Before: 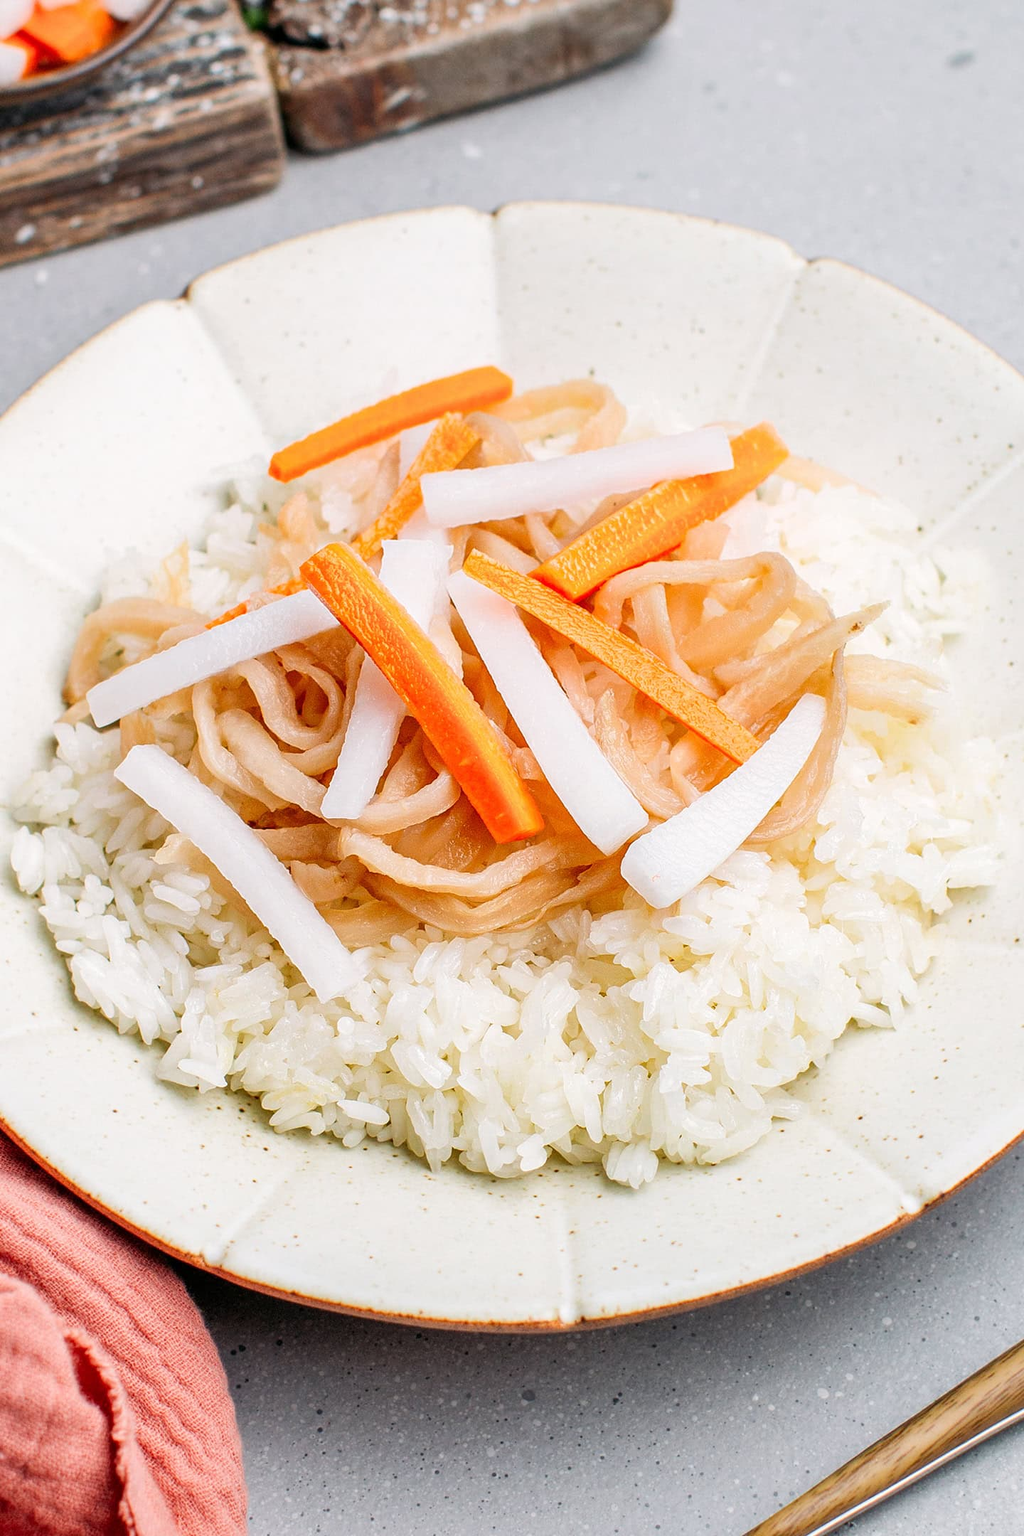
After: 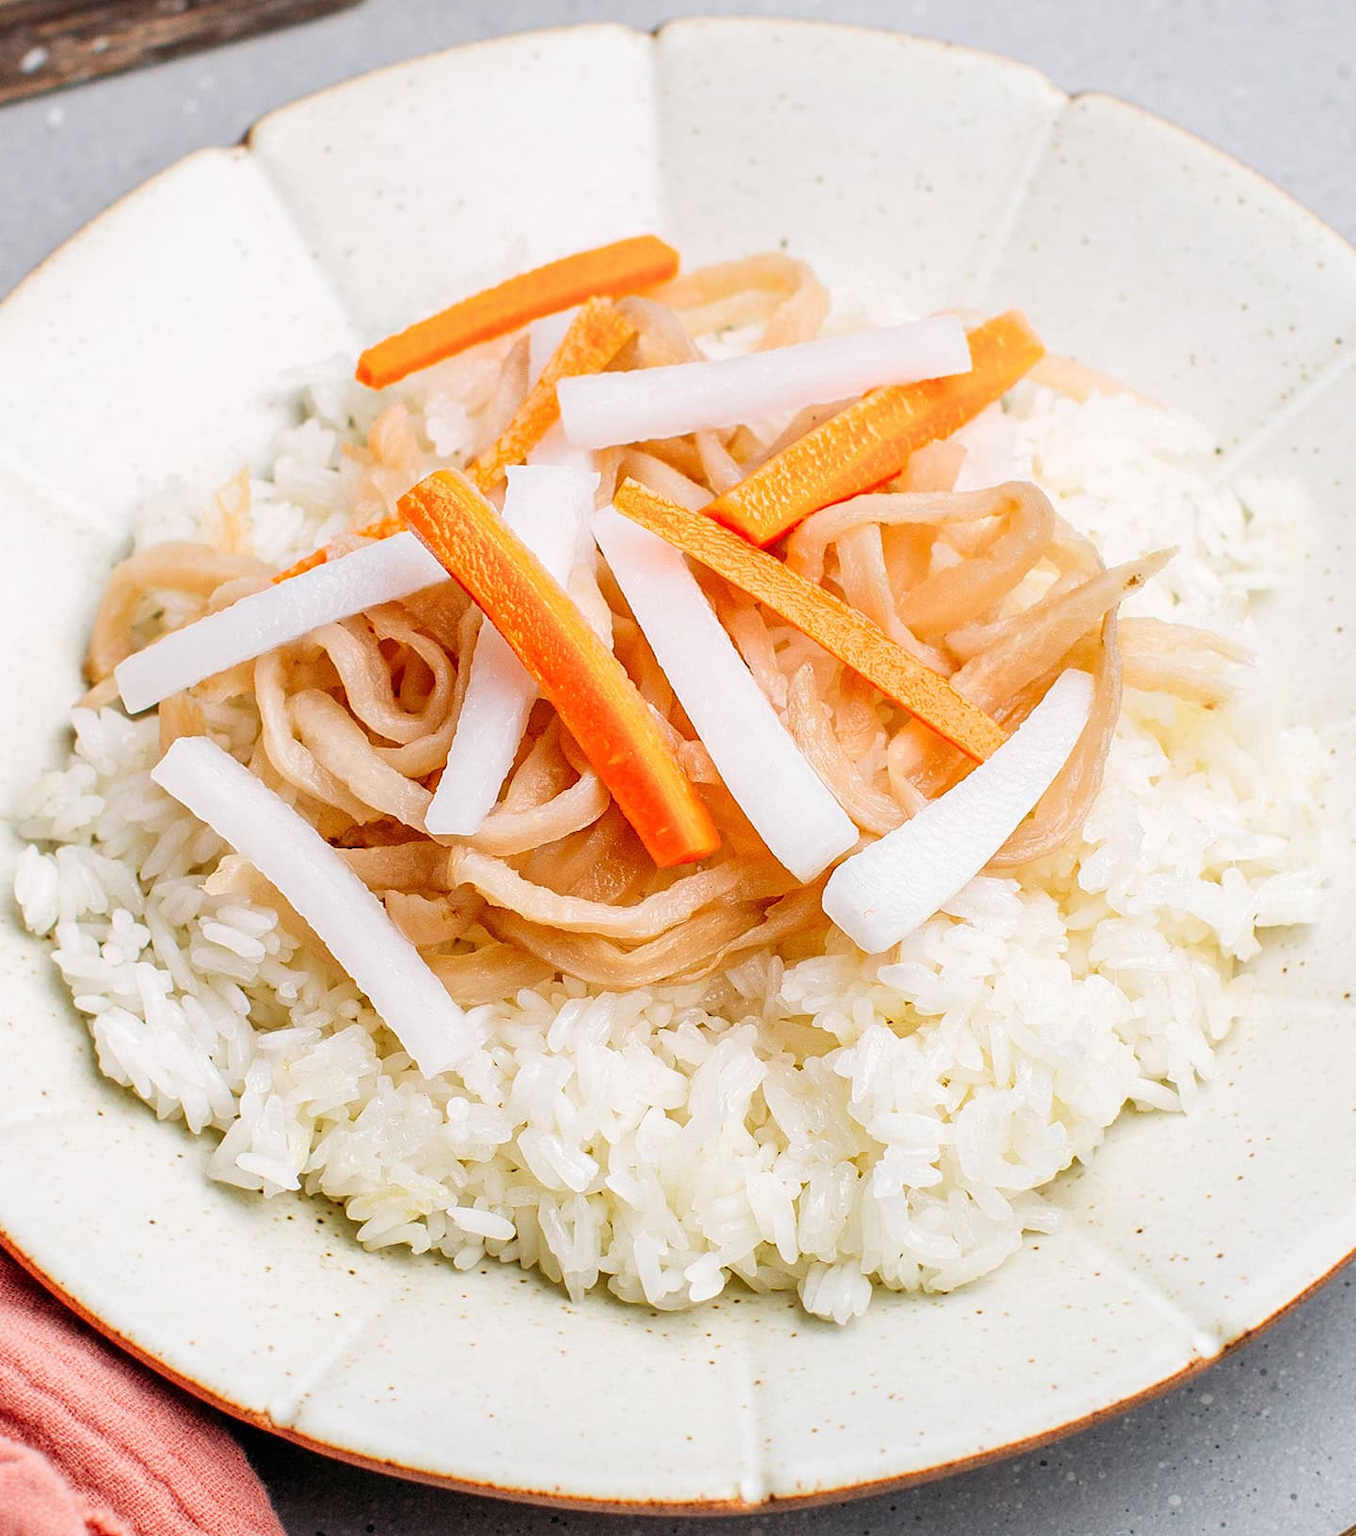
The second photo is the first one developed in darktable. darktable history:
crop and rotate: top 12.281%, bottom 12.196%
